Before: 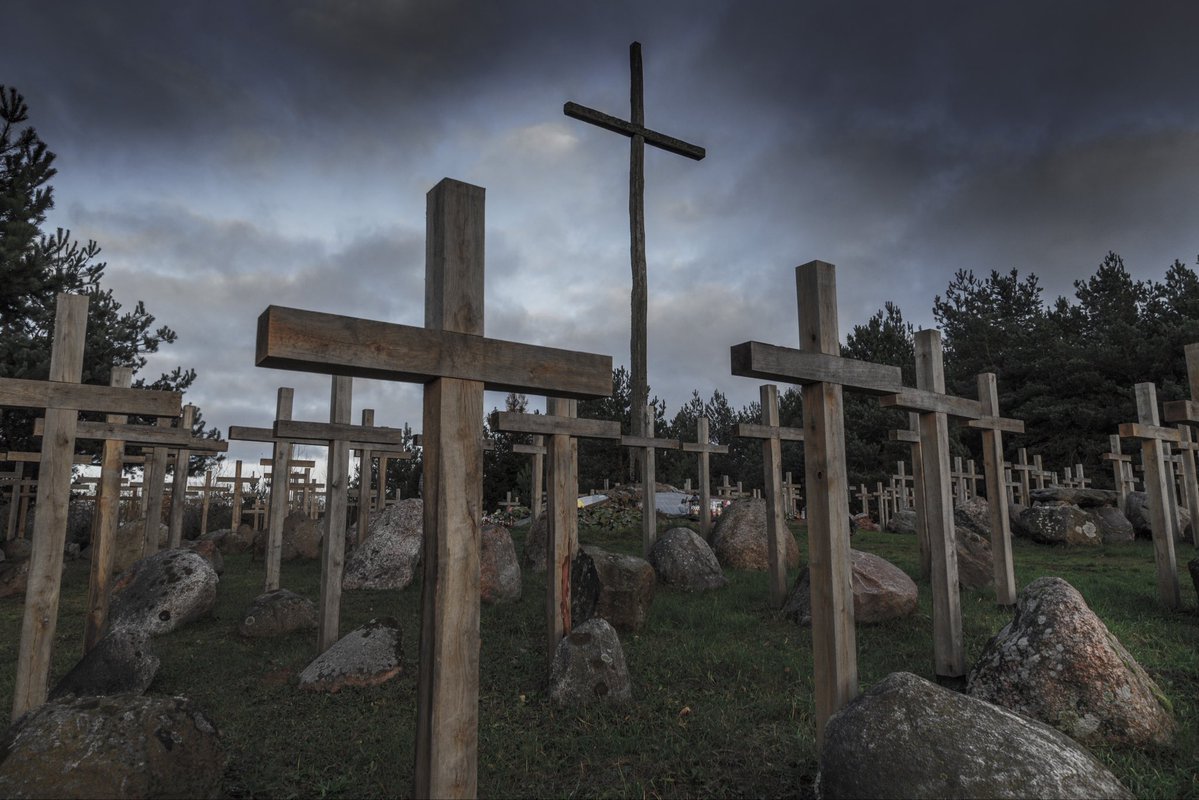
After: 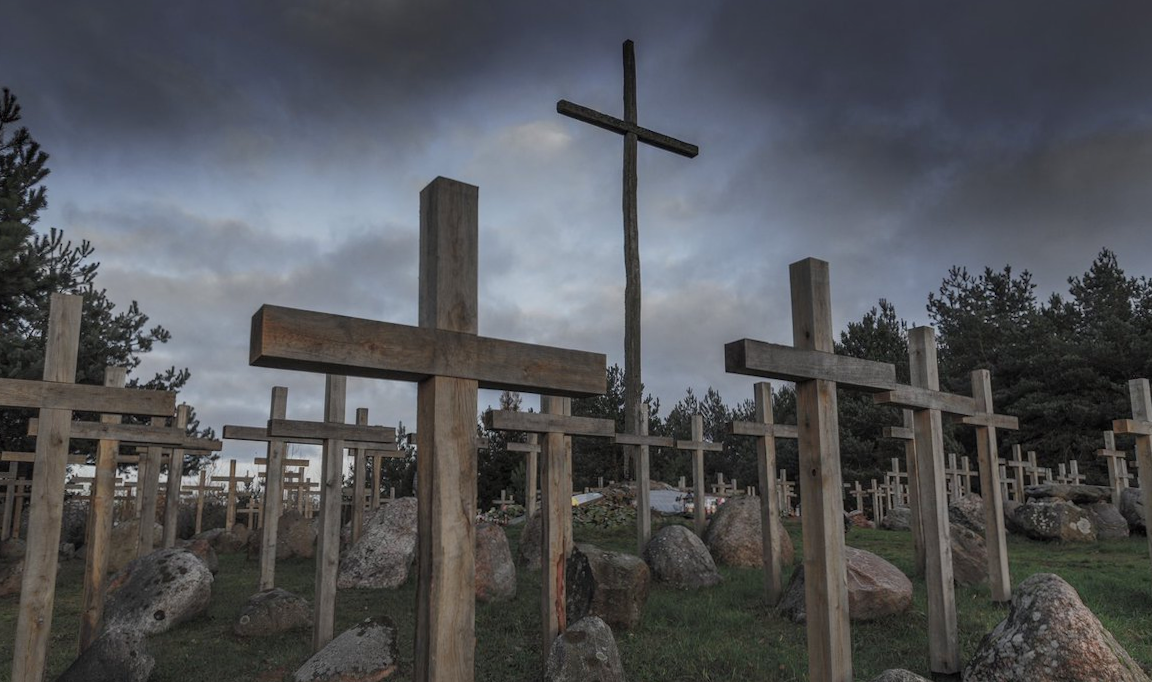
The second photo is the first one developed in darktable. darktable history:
crop and rotate: angle 0.2°, left 0.275%, right 3.127%, bottom 14.18%
shadows and highlights: shadows 40, highlights -60
